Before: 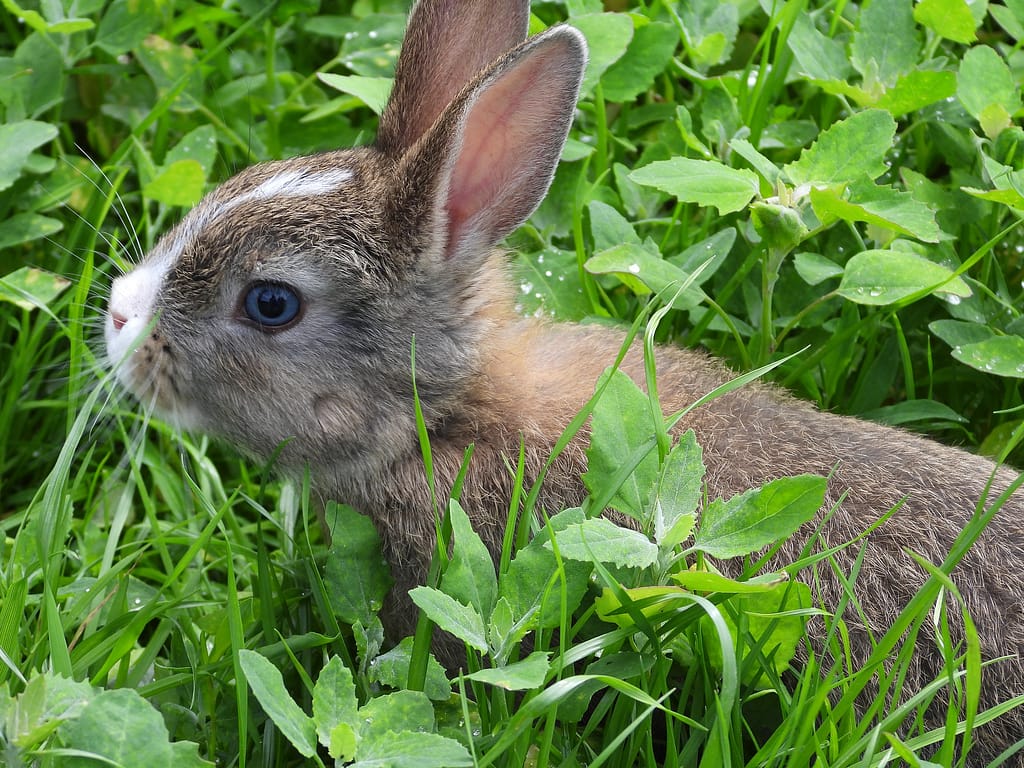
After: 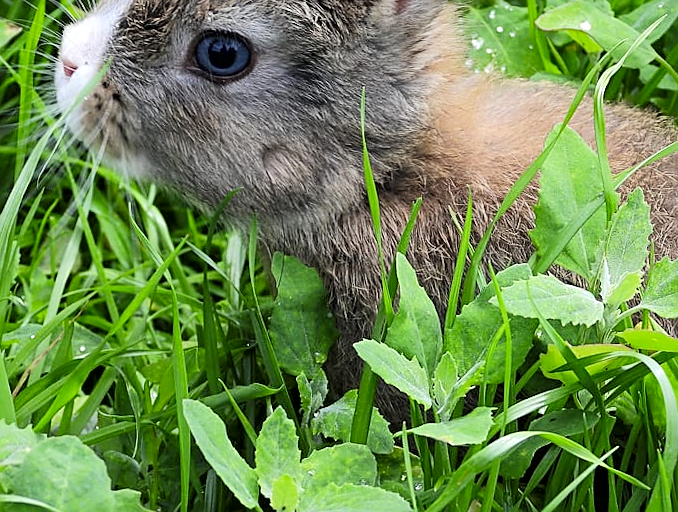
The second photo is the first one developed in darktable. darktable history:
sharpen: amount 0.492
crop and rotate: angle -1.13°, left 3.893%, top 31.494%, right 28.107%
tone equalizer: edges refinement/feathering 500, mask exposure compensation -1.57 EV, preserve details no
exposure: black level correction 0.001, compensate highlight preservation false
color zones: curves: ch0 [(0.018, 0.548) (0.197, 0.654) (0.425, 0.447) (0.605, 0.658) (0.732, 0.579)]; ch1 [(0.105, 0.531) (0.224, 0.531) (0.386, 0.39) (0.618, 0.456) (0.732, 0.456) (0.956, 0.421)]; ch2 [(0.039, 0.583) (0.215, 0.465) (0.399, 0.544) (0.465, 0.548) (0.614, 0.447) (0.724, 0.43) (0.882, 0.623) (0.956, 0.632)], mix -124.19%
tone curve: curves: ch0 [(0, 0.013) (0.054, 0.018) (0.205, 0.191) (0.289, 0.292) (0.39, 0.424) (0.493, 0.551) (0.666, 0.743) (0.795, 0.841) (1, 0.998)]; ch1 [(0, 0) (0.385, 0.343) (0.439, 0.415) (0.494, 0.495) (0.501, 0.501) (0.51, 0.509) (0.548, 0.554) (0.586, 0.601) (0.66, 0.687) (0.783, 0.804) (1, 1)]; ch2 [(0, 0) (0.304, 0.31) (0.403, 0.399) (0.441, 0.428) (0.47, 0.469) (0.498, 0.496) (0.524, 0.538) (0.566, 0.579) (0.633, 0.665) (0.7, 0.711) (1, 1)], color space Lab, linked channels, preserve colors none
local contrast: mode bilateral grid, contrast 20, coarseness 49, detail 119%, midtone range 0.2
